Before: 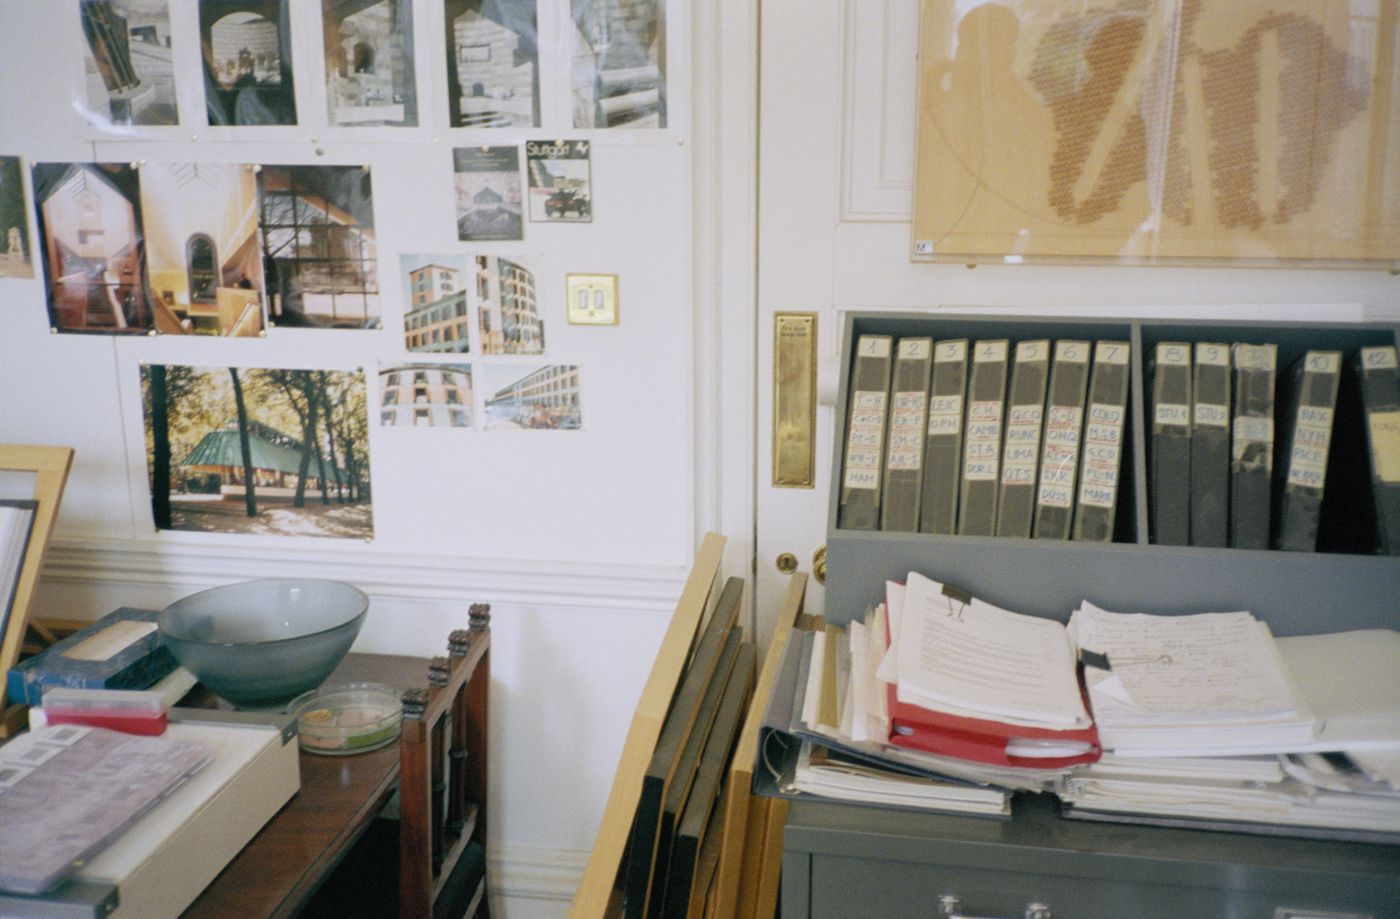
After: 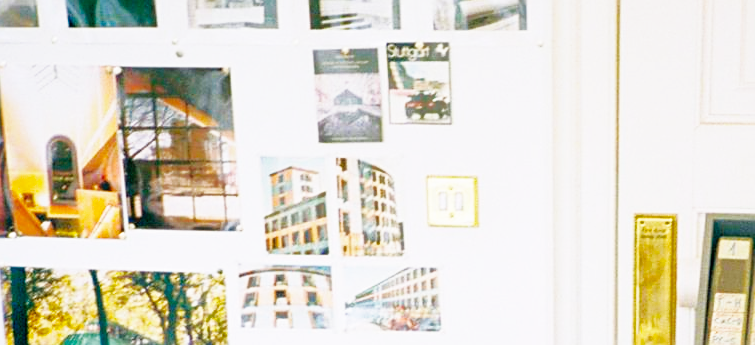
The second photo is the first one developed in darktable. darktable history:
sharpen: on, module defaults
color balance rgb: power › hue 61.76°, perceptual saturation grading › global saturation 24.894%, global vibrance 20%
base curve: curves: ch0 [(0, 0) (0.007, 0.004) (0.027, 0.03) (0.046, 0.07) (0.207, 0.54) (0.442, 0.872) (0.673, 0.972) (1, 1)], preserve colors none
shadows and highlights: on, module defaults
crop: left 10.063%, top 10.741%, right 36.006%, bottom 51.632%
